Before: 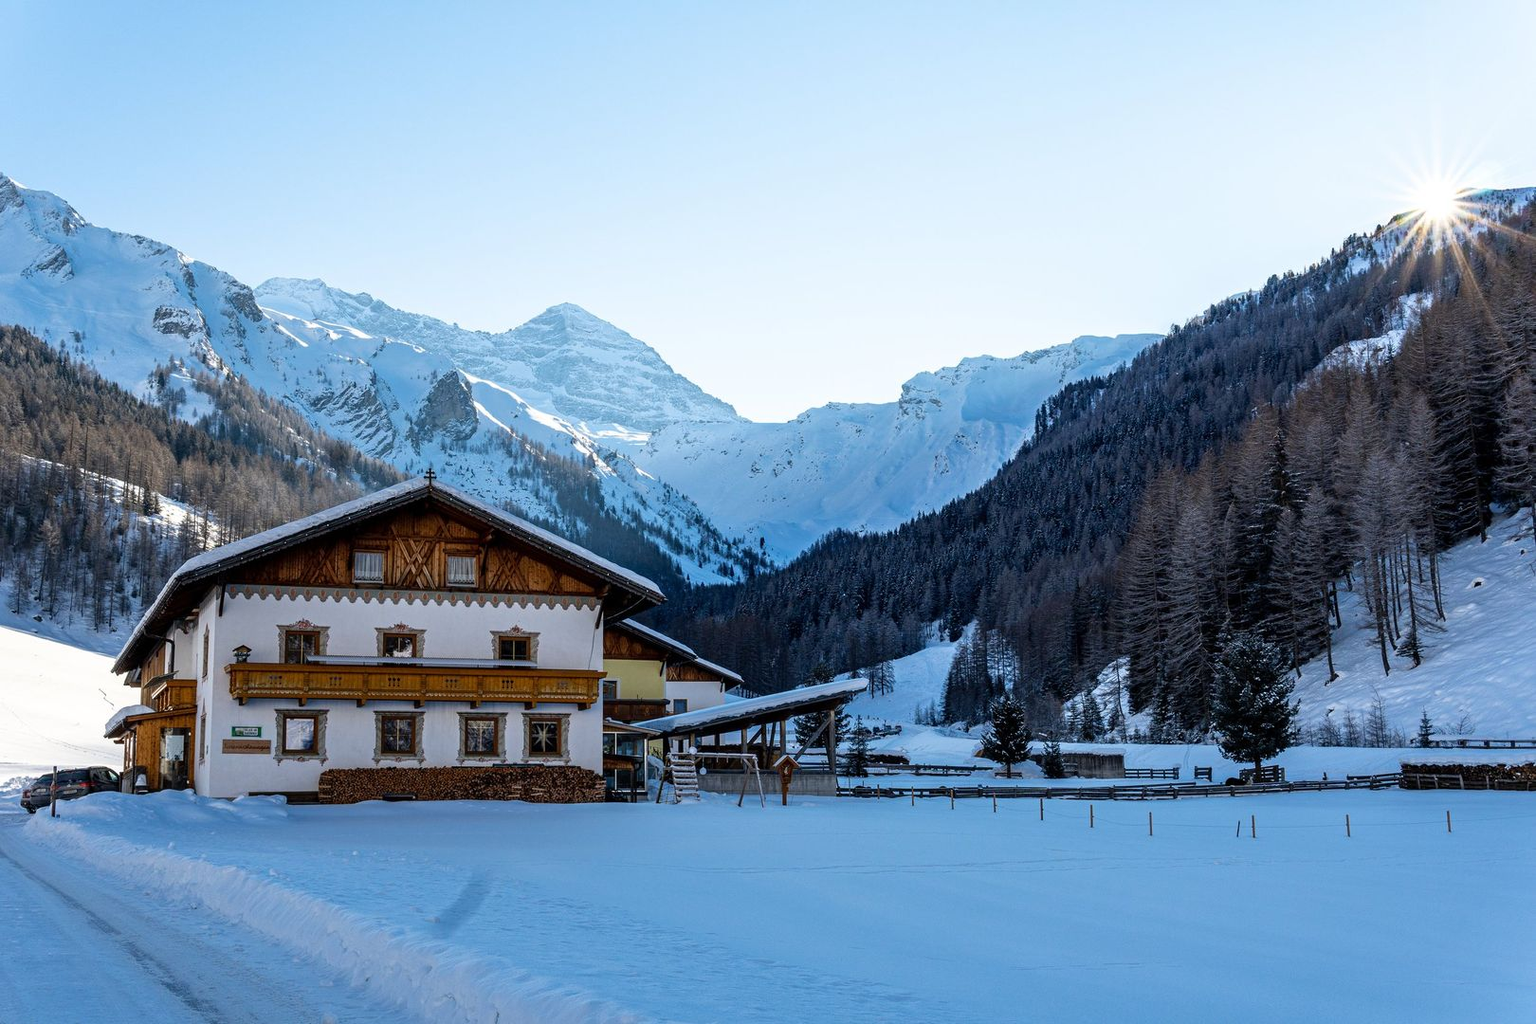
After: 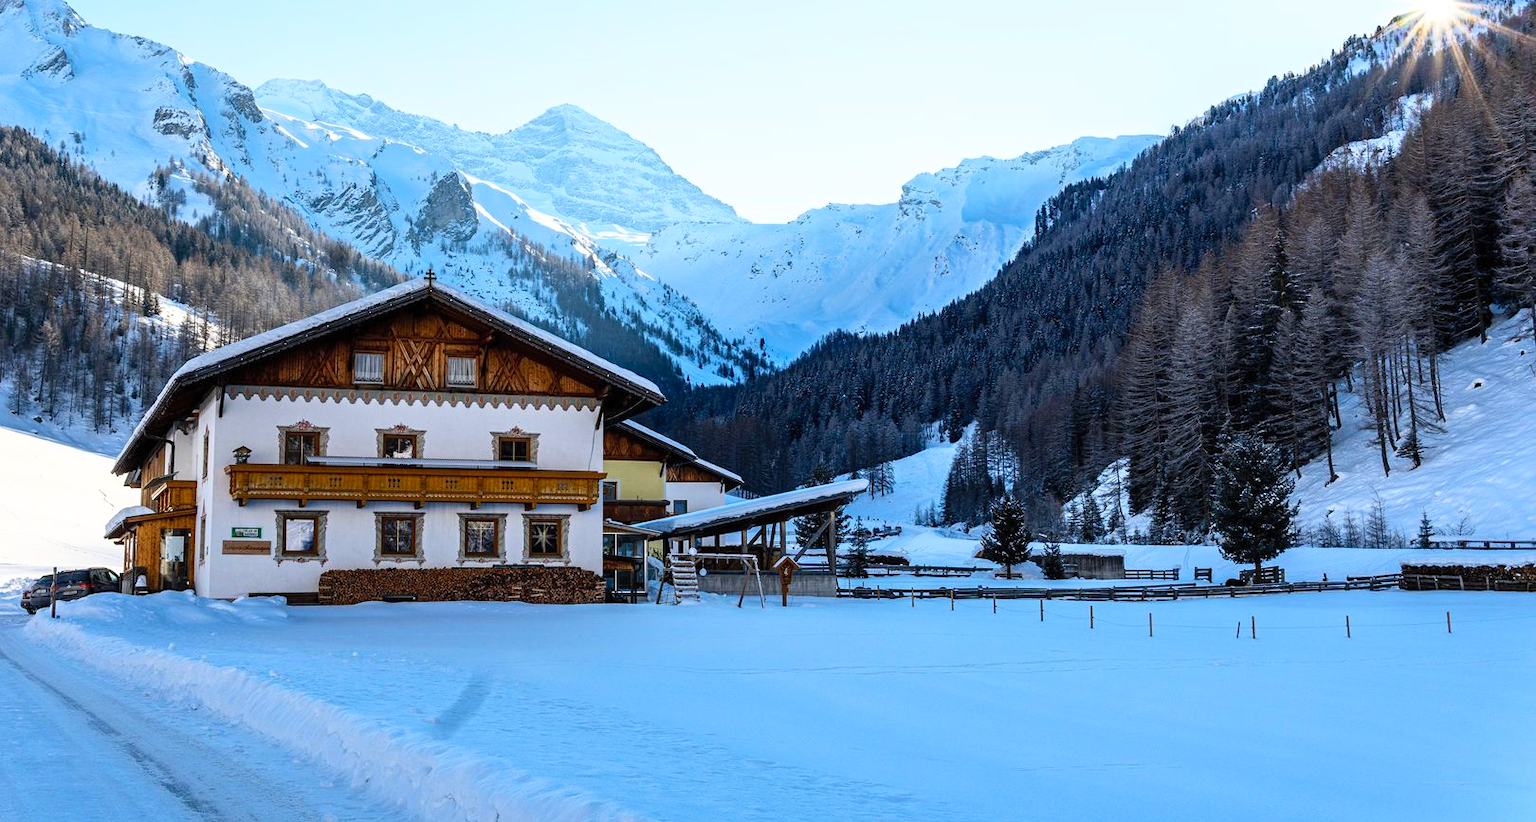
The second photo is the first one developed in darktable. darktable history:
crop and rotate: top 19.556%
contrast brightness saturation: contrast 0.2, brightness 0.159, saturation 0.221
